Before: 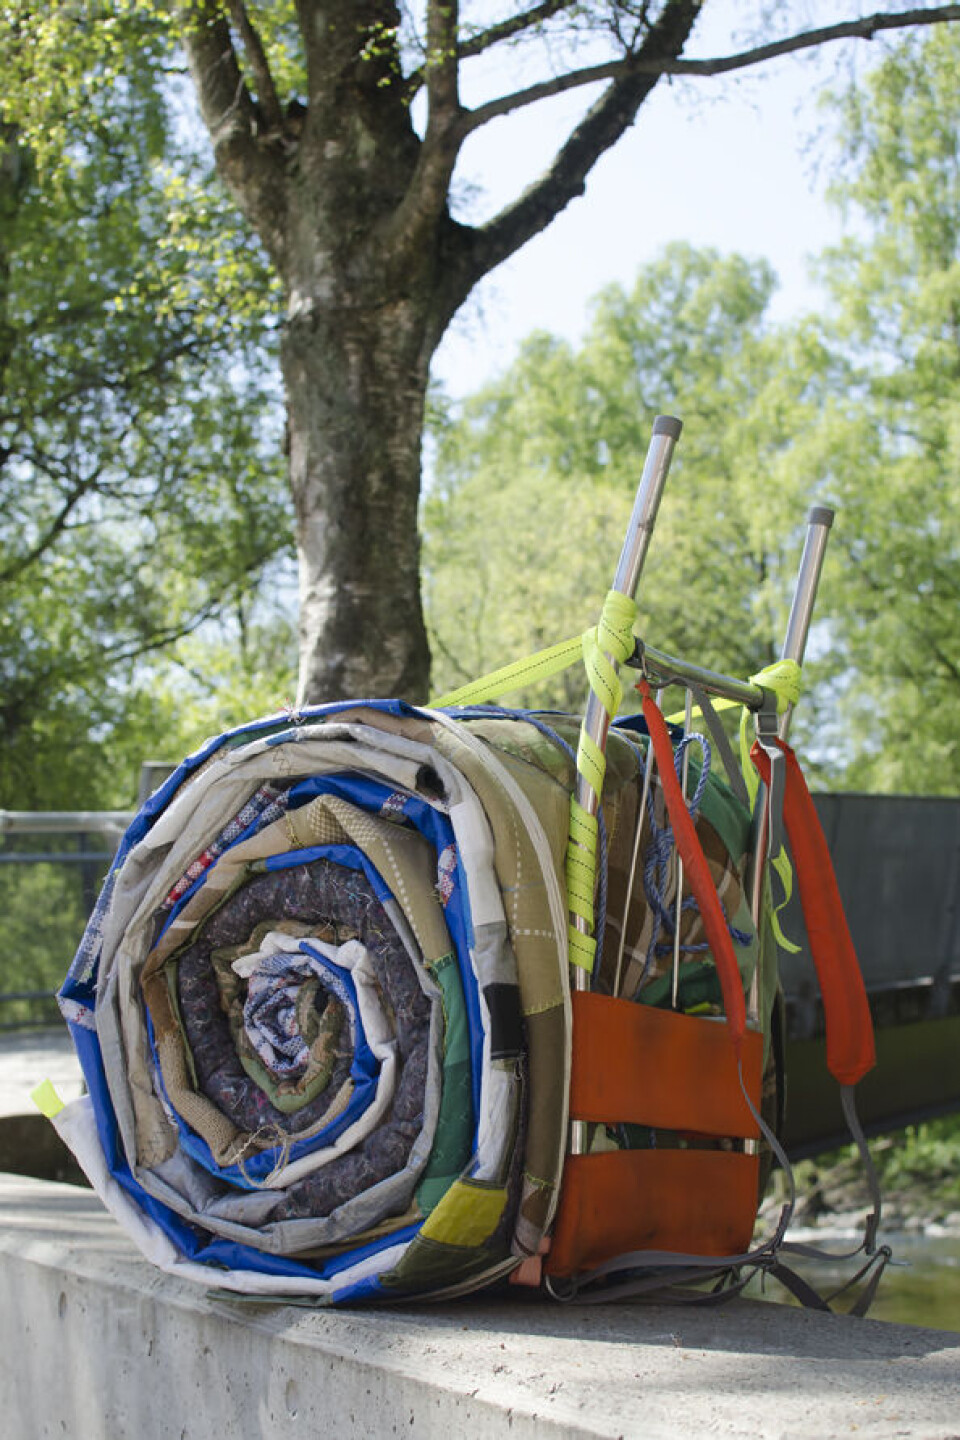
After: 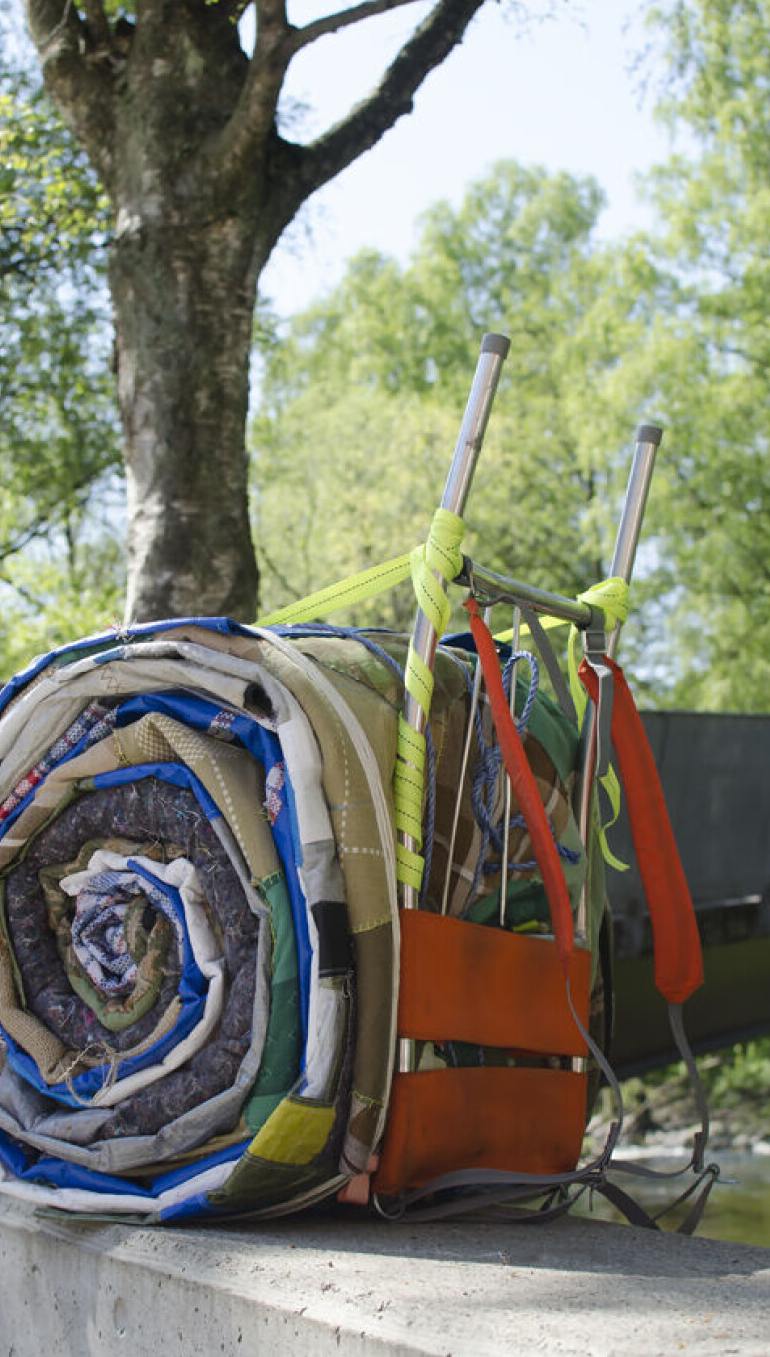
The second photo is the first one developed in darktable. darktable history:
crop and rotate: left 18.012%, top 5.722%, right 1.735%
